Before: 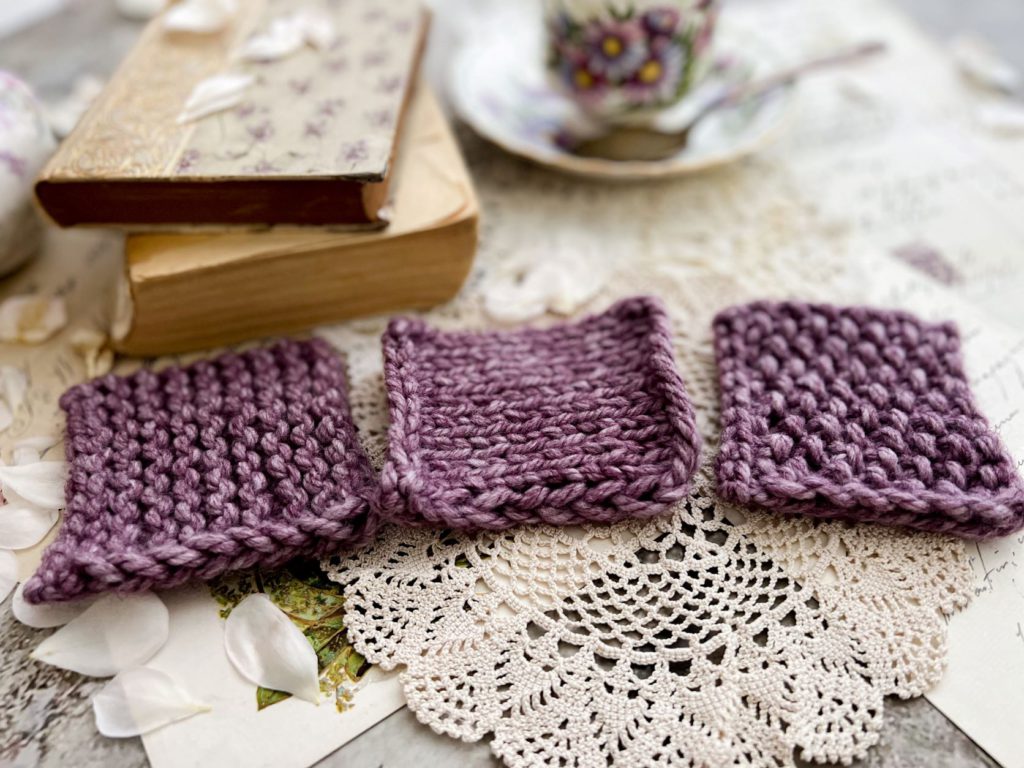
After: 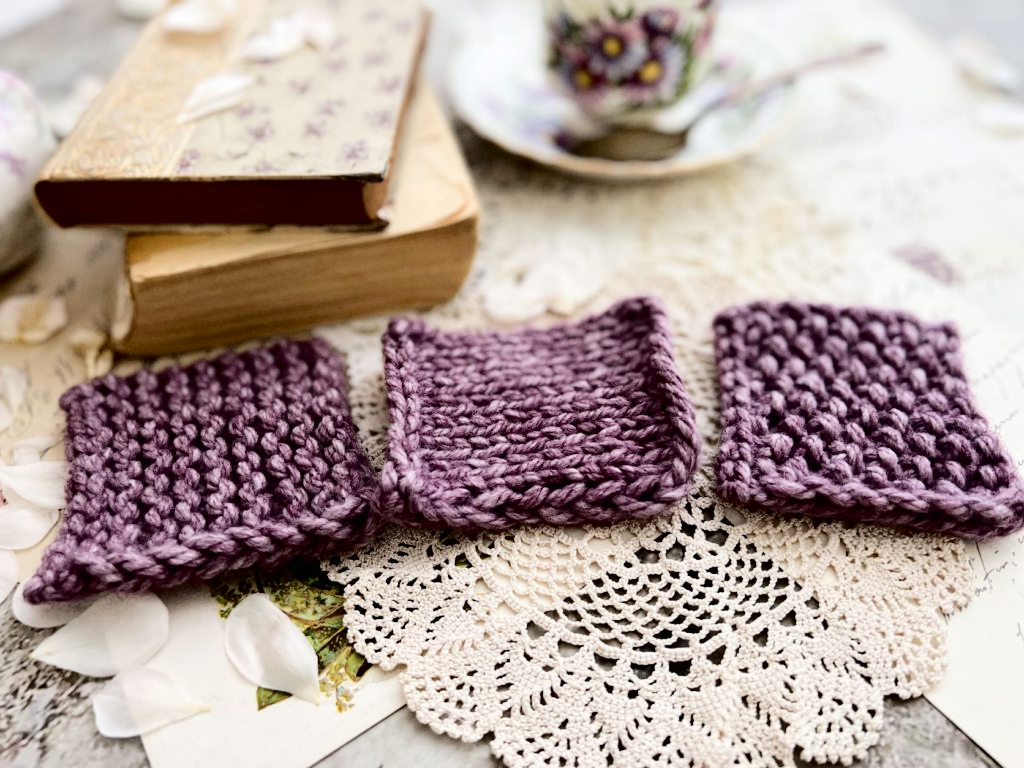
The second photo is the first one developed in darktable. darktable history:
tone curve: curves: ch0 [(0, 0) (0.003, 0.006) (0.011, 0.007) (0.025, 0.009) (0.044, 0.012) (0.069, 0.021) (0.1, 0.036) (0.136, 0.056) (0.177, 0.105) (0.224, 0.165) (0.277, 0.251) (0.335, 0.344) (0.399, 0.439) (0.468, 0.532) (0.543, 0.628) (0.623, 0.718) (0.709, 0.797) (0.801, 0.874) (0.898, 0.943) (1, 1)], color space Lab, independent channels, preserve colors none
